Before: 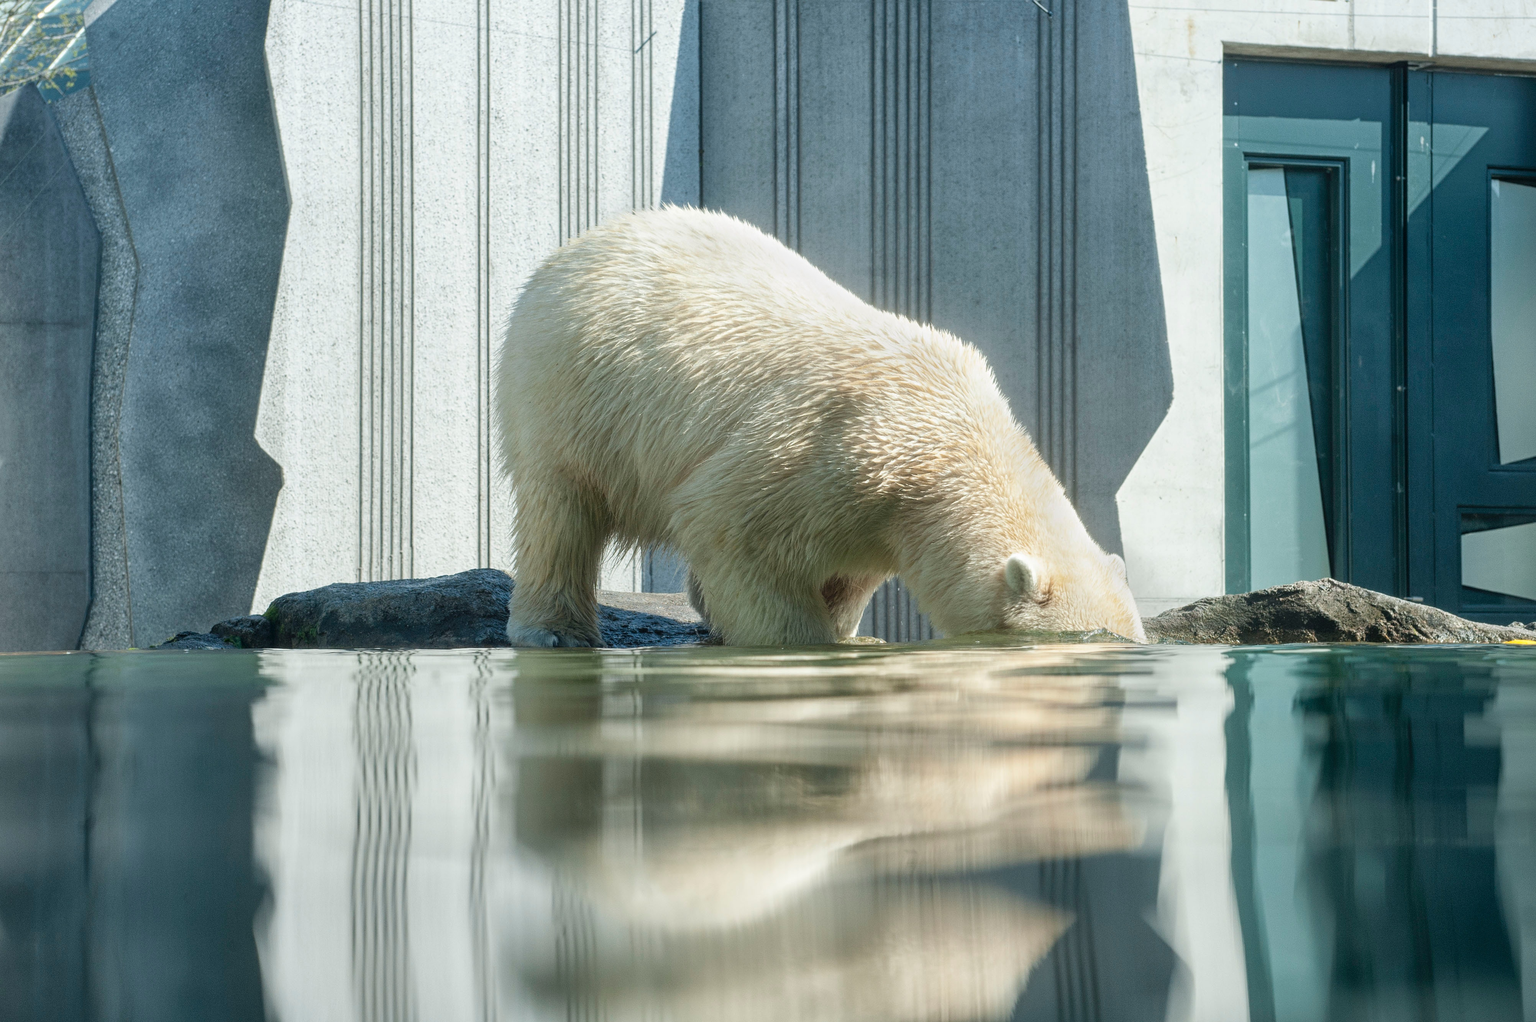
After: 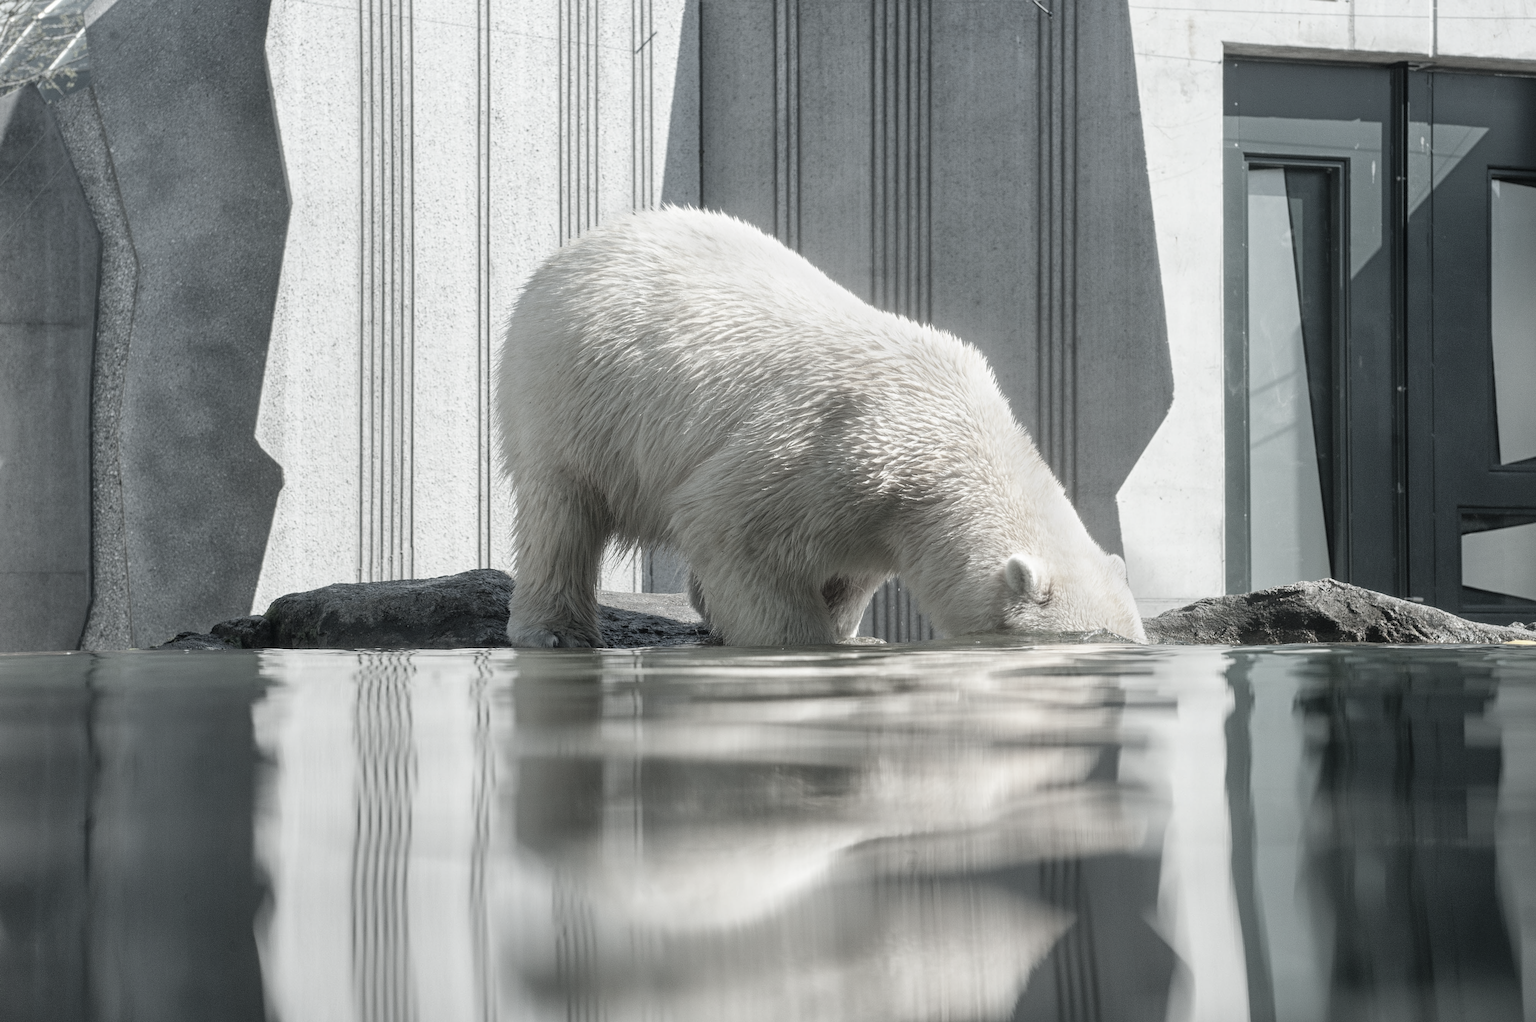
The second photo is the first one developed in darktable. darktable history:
color correction: highlights b* 0.044, saturation 0.24
